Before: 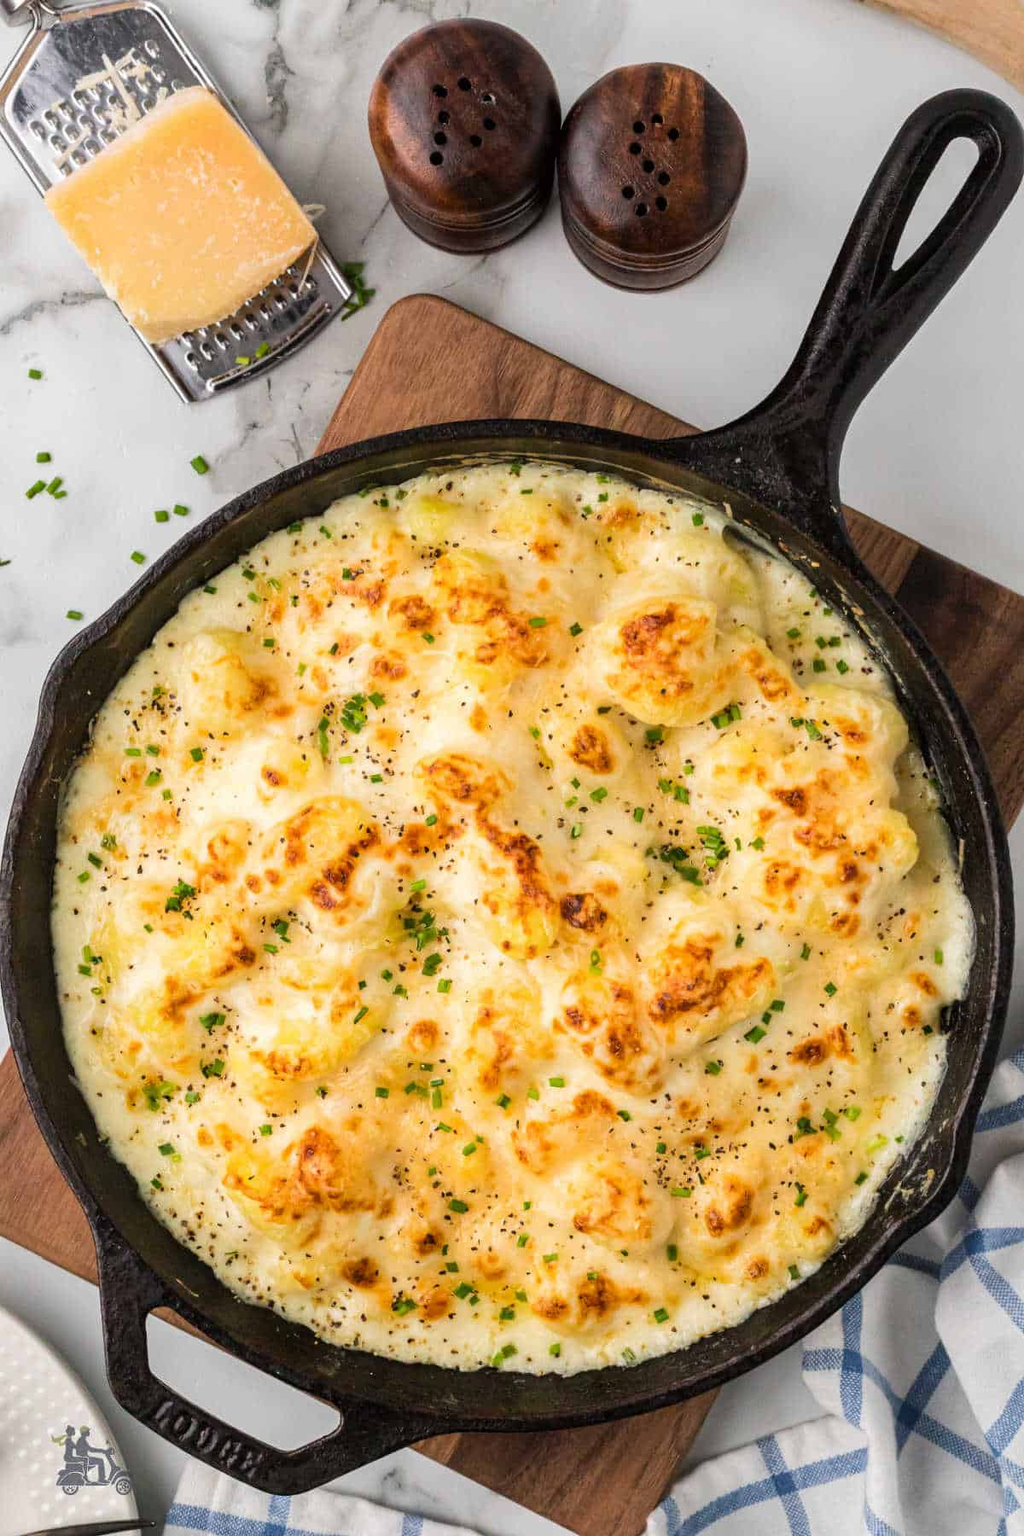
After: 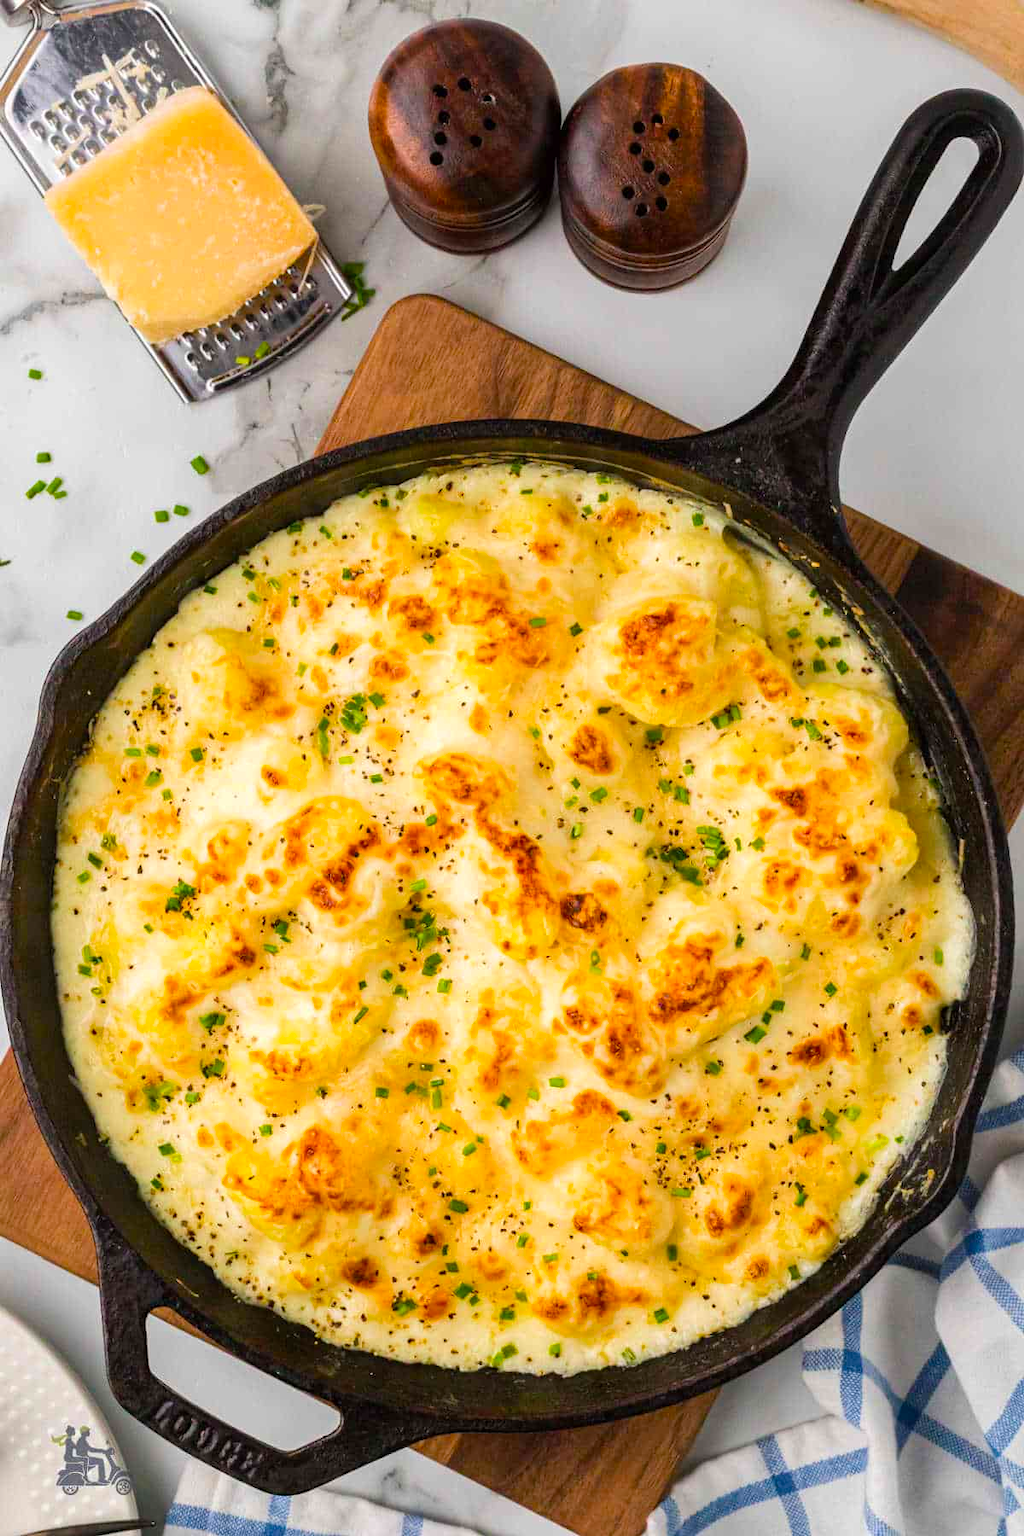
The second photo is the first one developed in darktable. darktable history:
velvia: strength 31.84%, mid-tones bias 0.205
